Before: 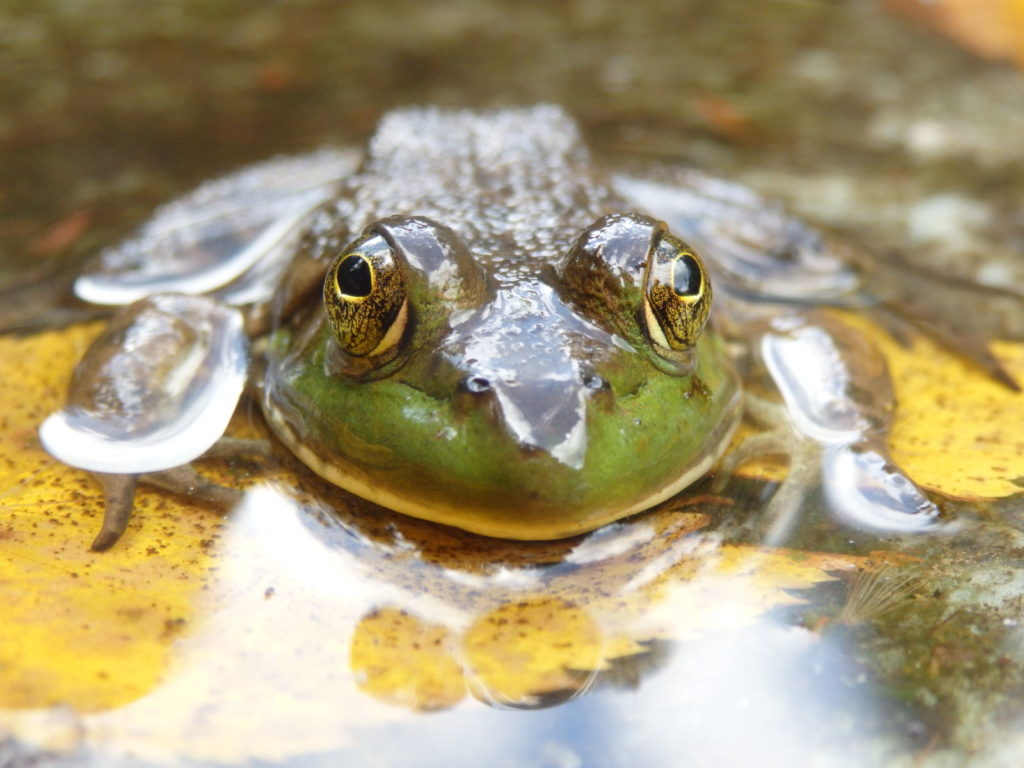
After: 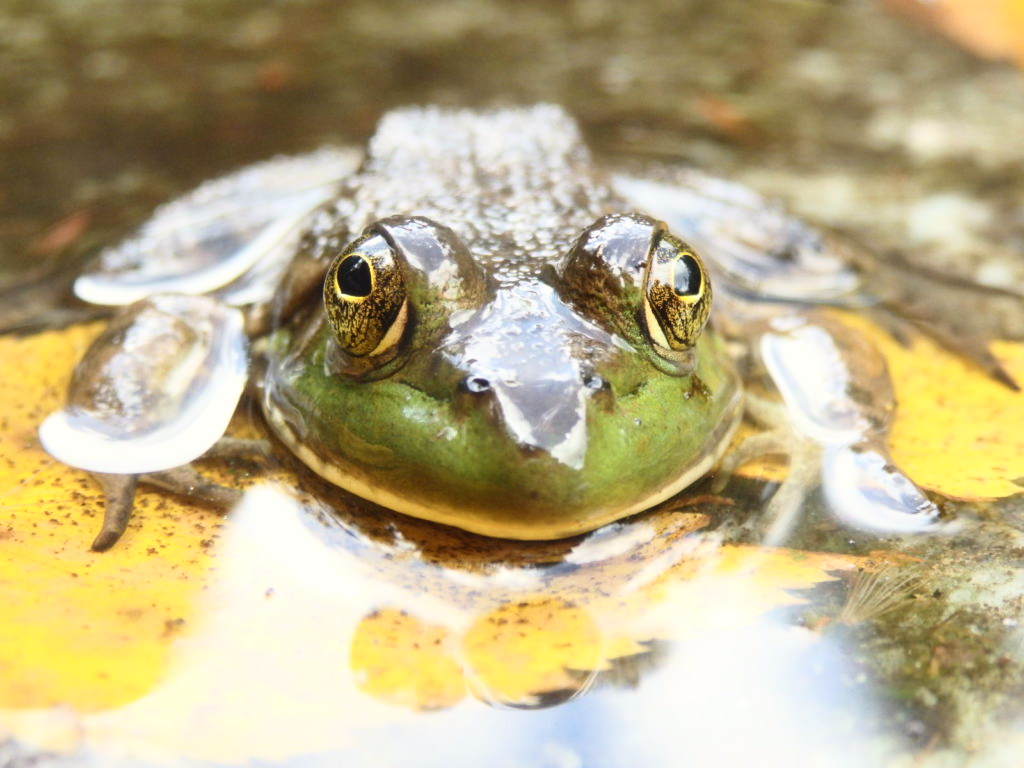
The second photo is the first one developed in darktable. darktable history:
tone equalizer: on, module defaults
color correction: highlights b* 3.01
tone curve: curves: ch0 [(0, 0) (0.003, 0.017) (0.011, 0.018) (0.025, 0.03) (0.044, 0.051) (0.069, 0.075) (0.1, 0.104) (0.136, 0.138) (0.177, 0.183) (0.224, 0.237) (0.277, 0.294) (0.335, 0.361) (0.399, 0.446) (0.468, 0.552) (0.543, 0.66) (0.623, 0.753) (0.709, 0.843) (0.801, 0.912) (0.898, 0.962) (1, 1)], color space Lab, independent channels, preserve colors none
